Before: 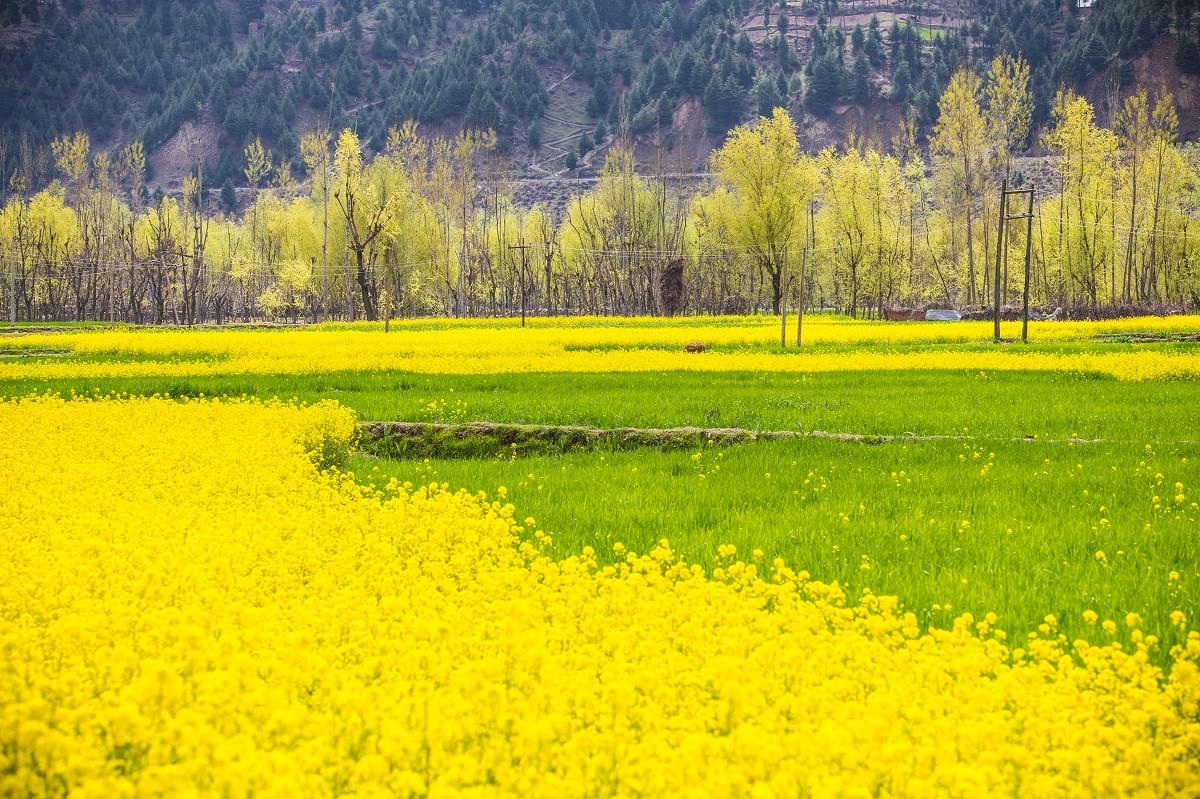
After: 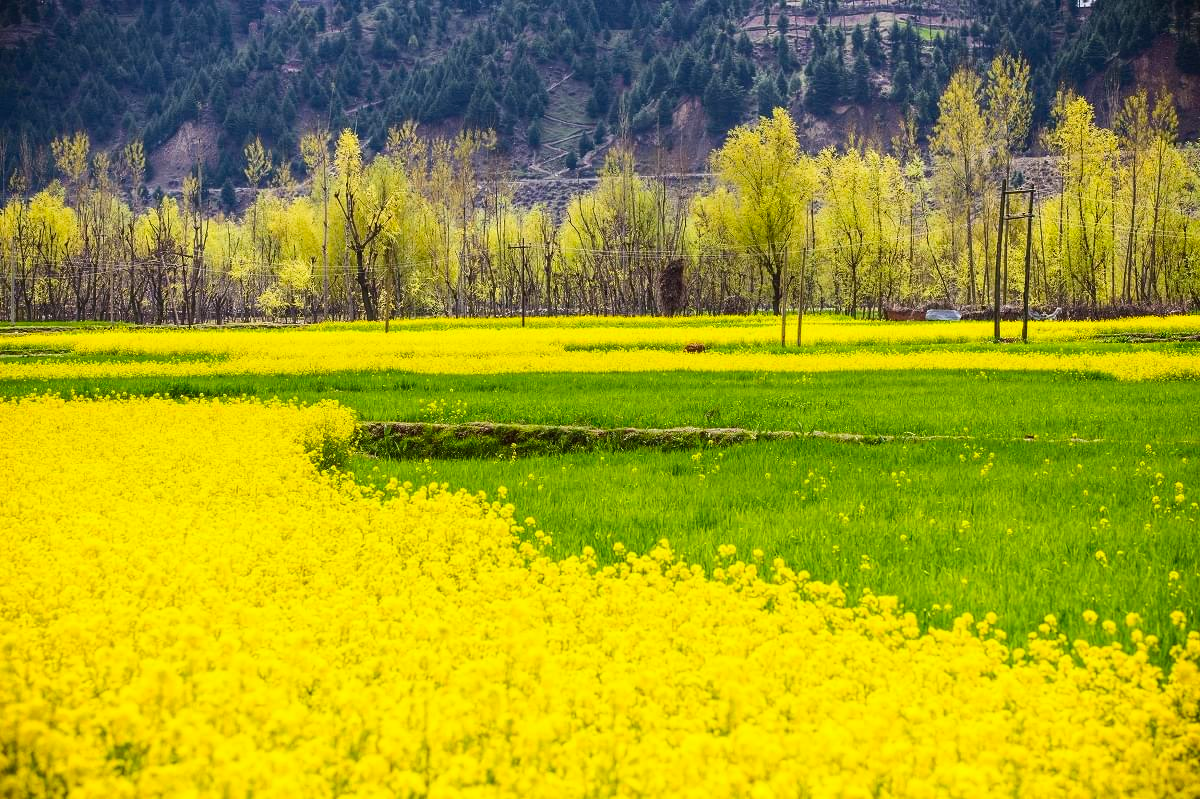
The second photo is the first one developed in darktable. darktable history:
contrast brightness saturation: contrast 0.122, brightness -0.121, saturation 0.2
